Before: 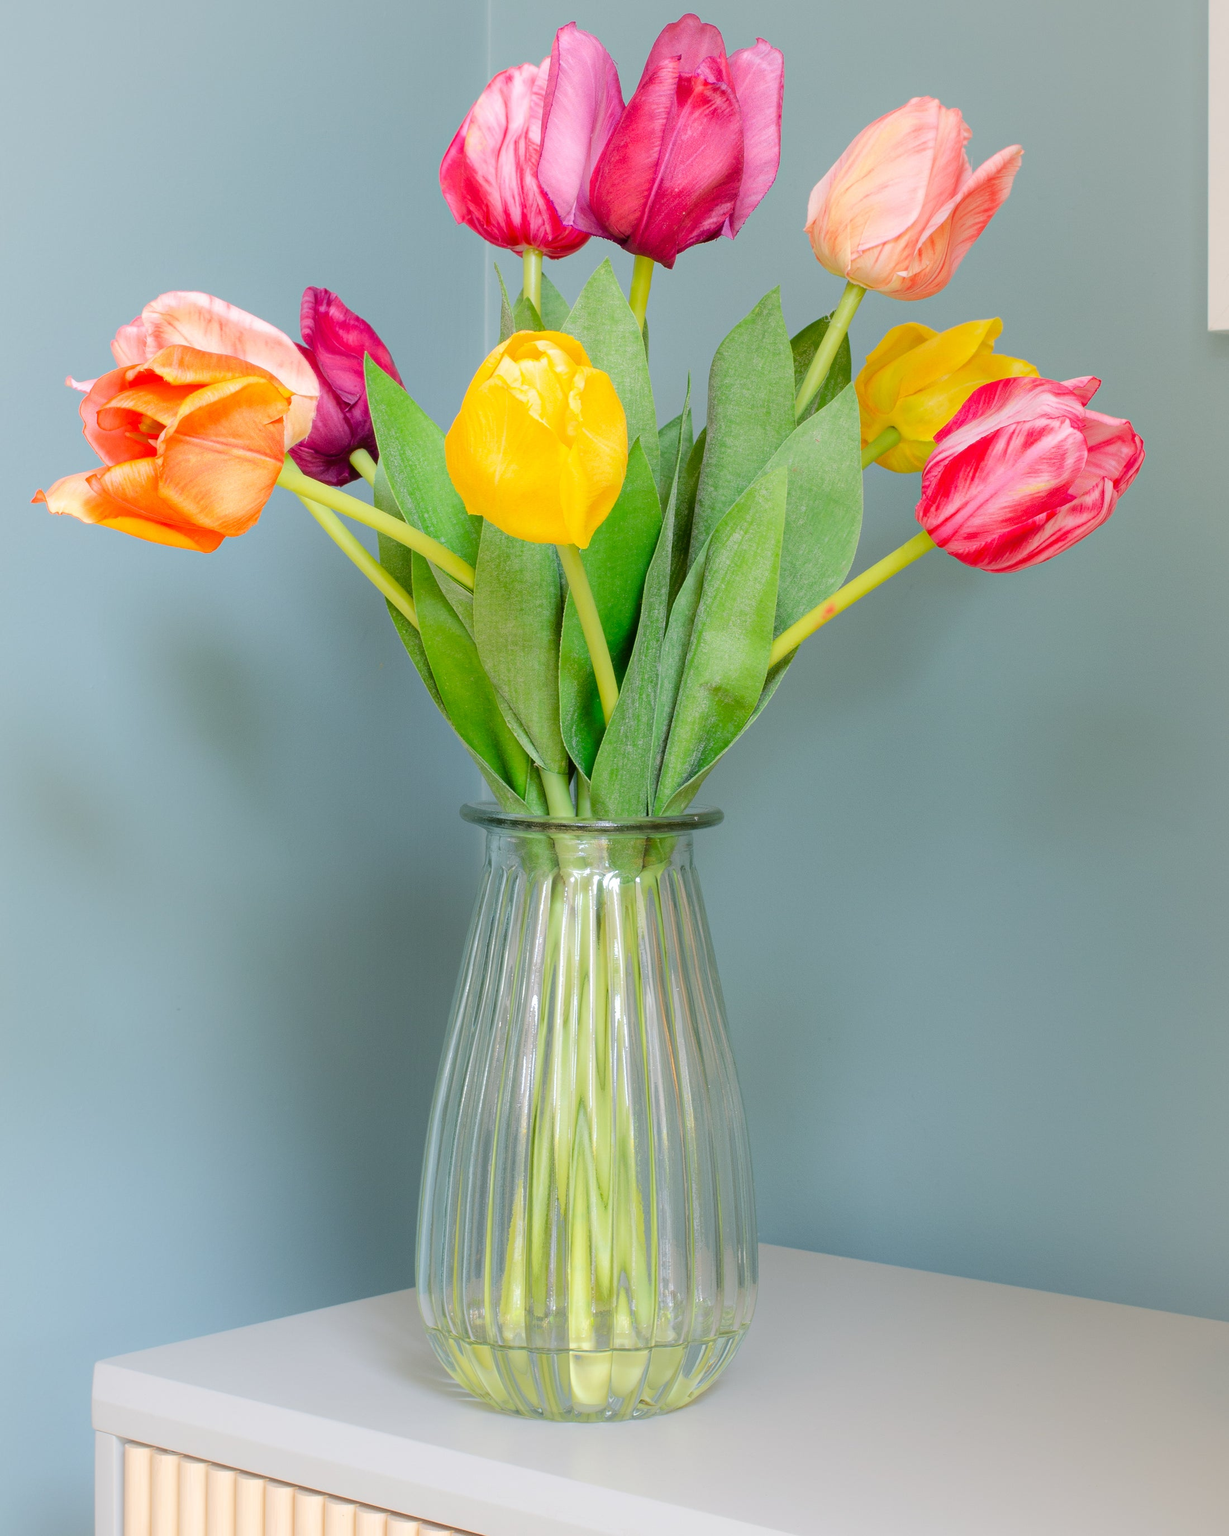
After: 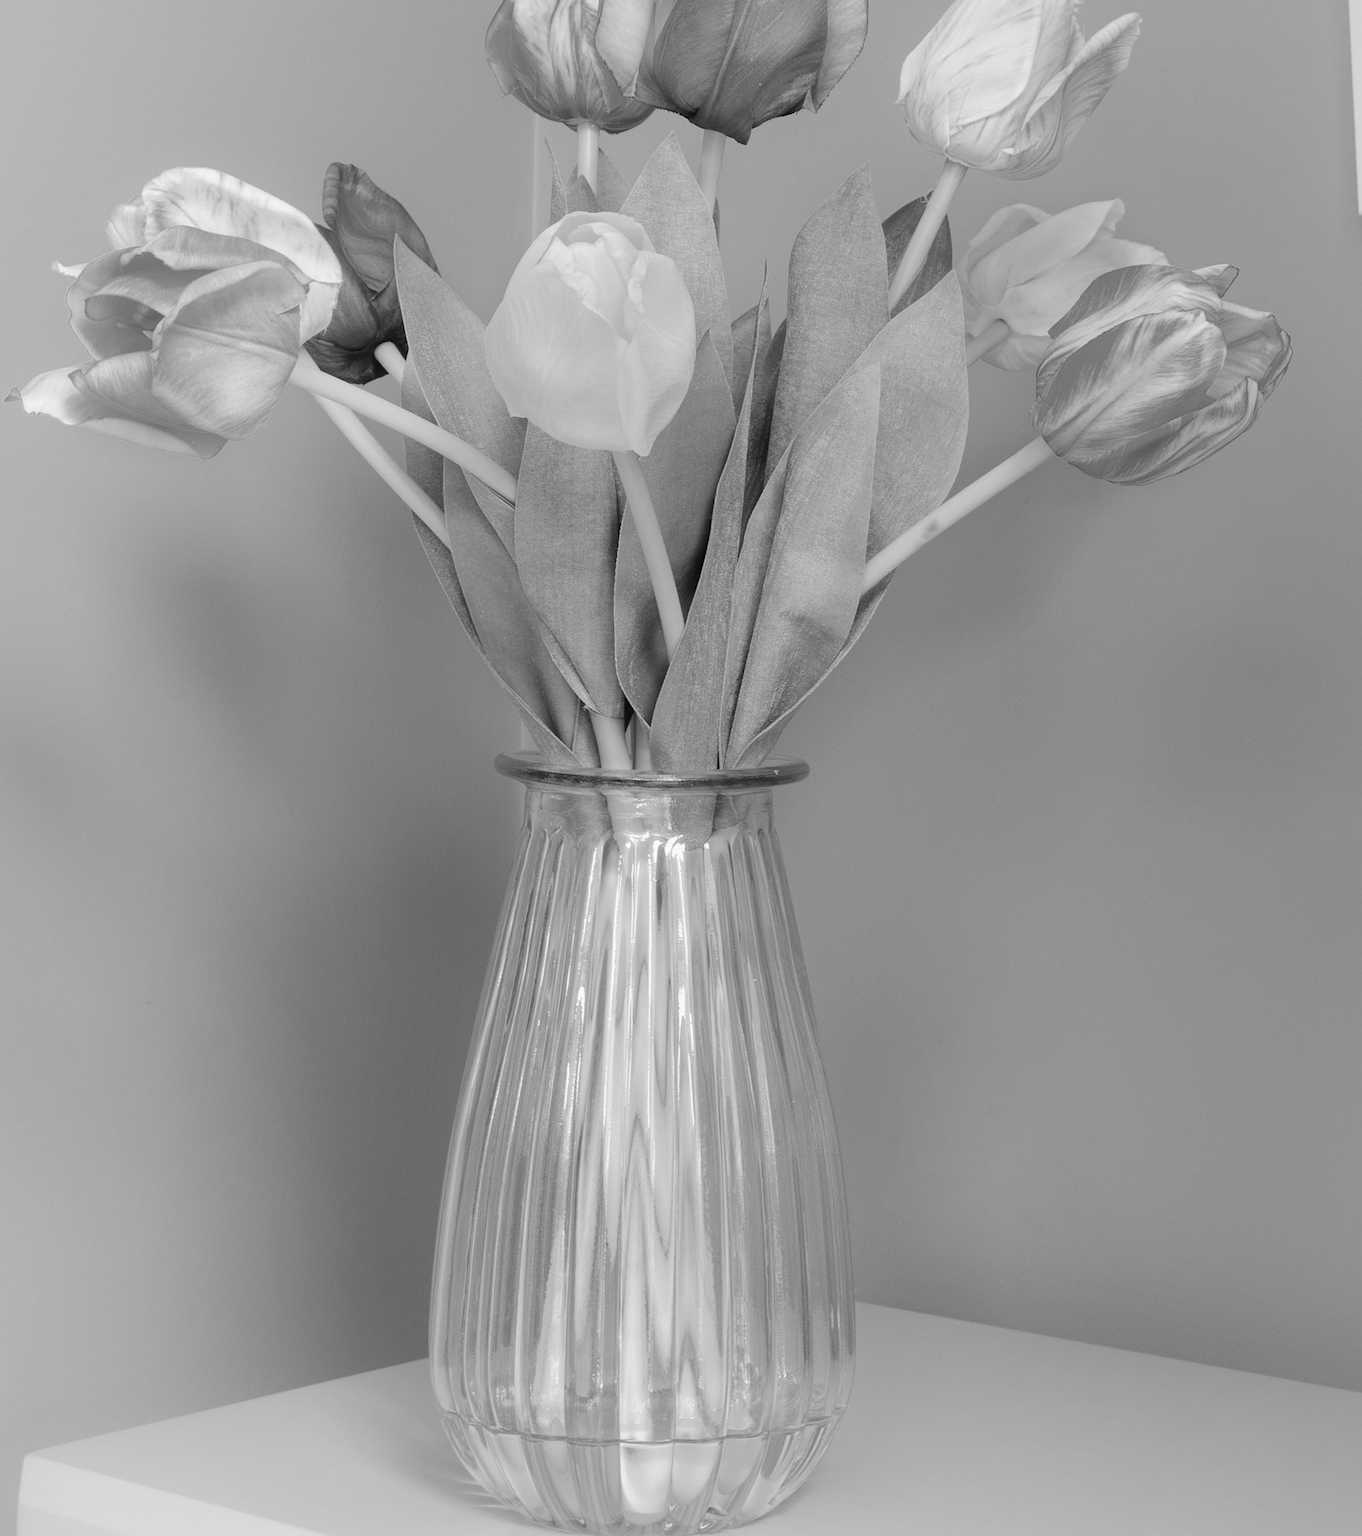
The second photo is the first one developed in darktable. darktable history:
crop: top 7.625%, bottom 8.027%
rotate and perspective: rotation 0.215°, lens shift (vertical) -0.139, crop left 0.069, crop right 0.939, crop top 0.002, crop bottom 0.996
monochrome: a 16.06, b 15.48, size 1
